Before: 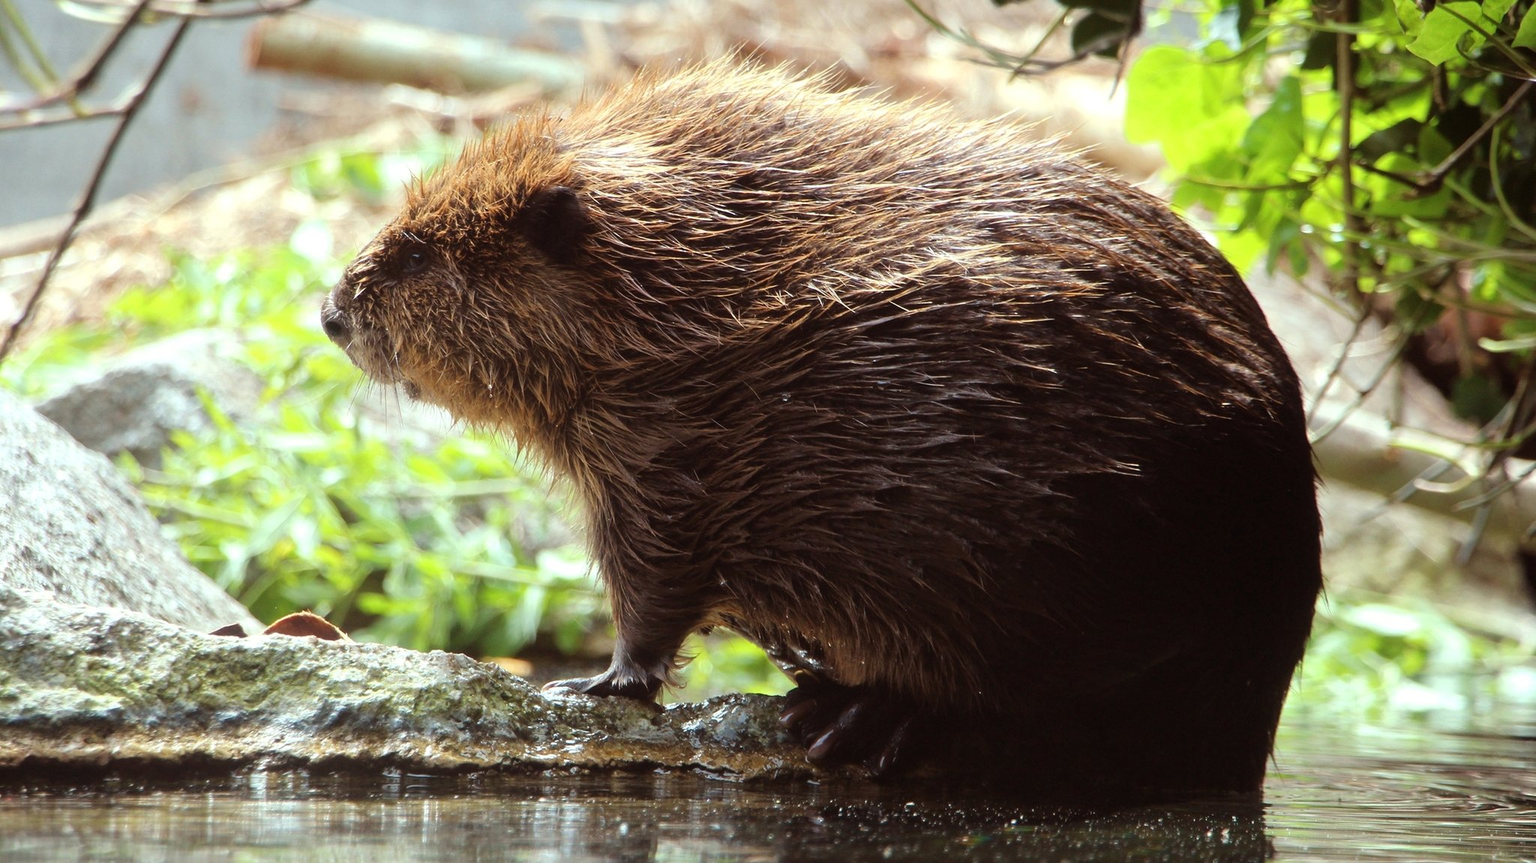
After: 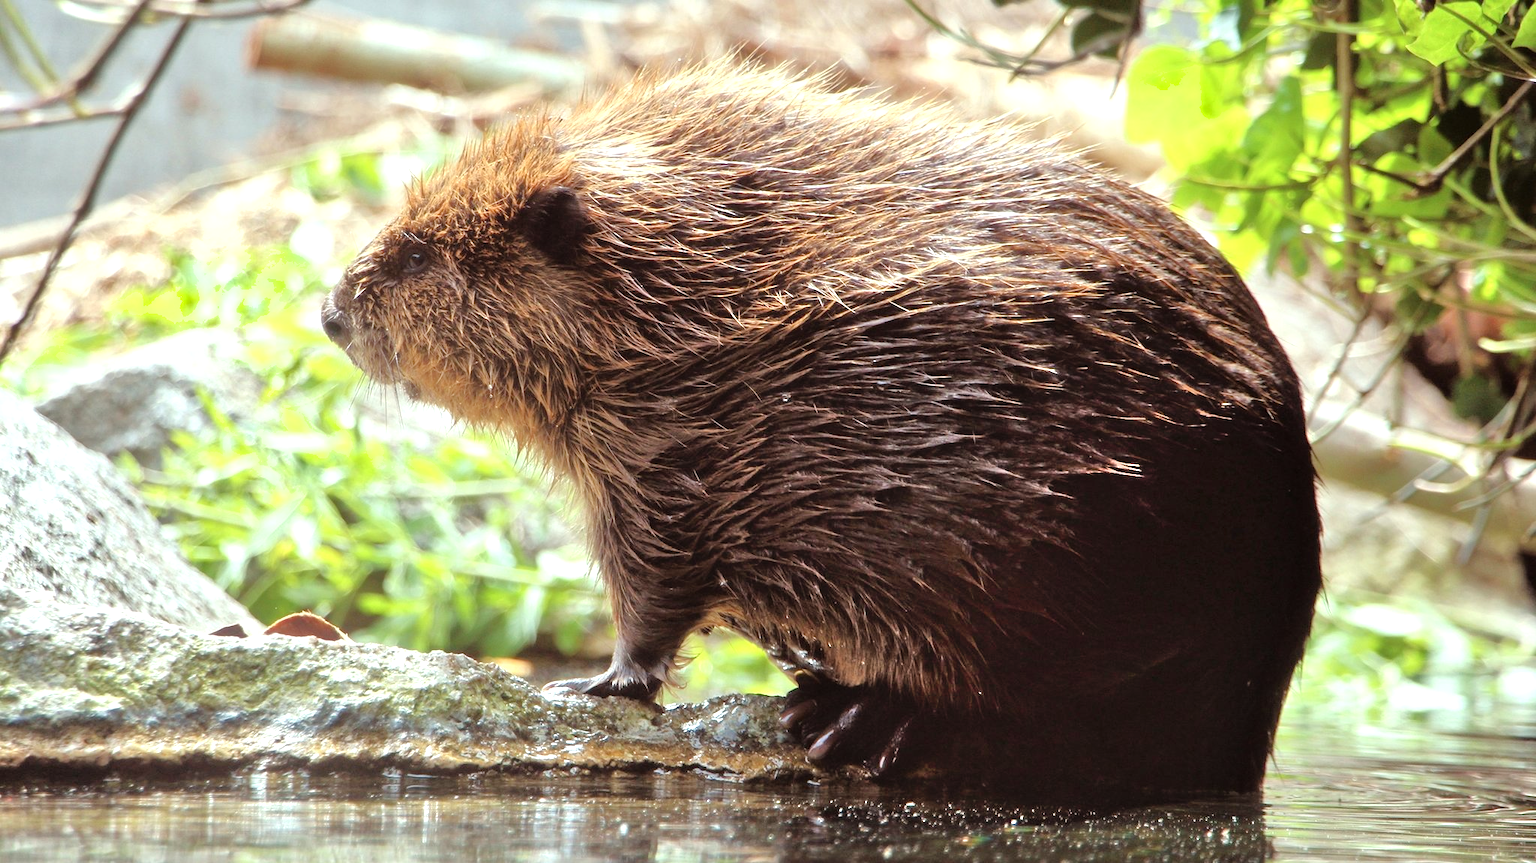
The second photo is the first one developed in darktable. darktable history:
shadows and highlights: radius 44.78, white point adjustment 6.64, compress 79.65%, highlights color adjustment 78.42%, soften with gaussian
tone equalizer: -7 EV 0.15 EV, -6 EV 0.6 EV, -5 EV 1.15 EV, -4 EV 1.33 EV, -3 EV 1.15 EV, -2 EV 0.6 EV, -1 EV 0.15 EV, mask exposure compensation -0.5 EV
